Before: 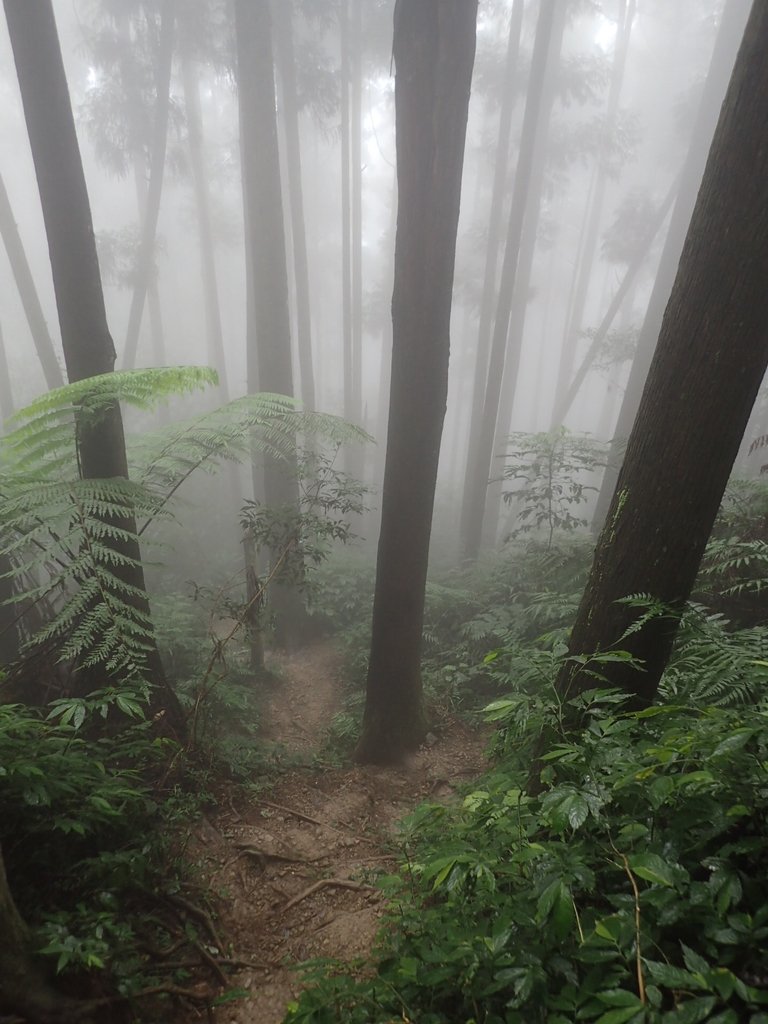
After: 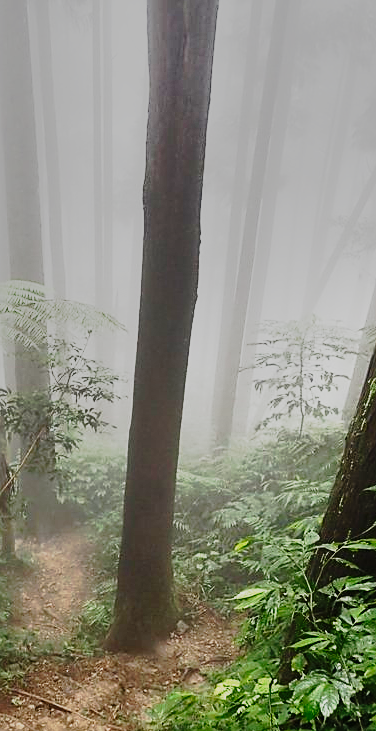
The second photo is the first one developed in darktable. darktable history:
tone curve: curves: ch0 [(0, 0) (0.105, 0.068) (0.195, 0.162) (0.283, 0.283) (0.384, 0.404) (0.485, 0.531) (0.638, 0.681) (0.795, 0.879) (1, 0.977)]; ch1 [(0, 0) (0.161, 0.092) (0.35, 0.33) (0.379, 0.401) (0.456, 0.469) (0.498, 0.506) (0.521, 0.549) (0.58, 0.624) (0.635, 0.671) (1, 1)]; ch2 [(0, 0) (0.371, 0.362) (0.437, 0.437) (0.483, 0.484) (0.53, 0.515) (0.56, 0.58) (0.622, 0.606) (1, 1)], preserve colors none
sharpen: on, module defaults
contrast brightness saturation: contrast 0.071
shadows and highlights: shadows 80.7, white point adjustment -8.94, highlights -61.5, soften with gaussian
crop: left 32.522%, top 10.986%, right 18.421%, bottom 17.56%
base curve: curves: ch0 [(0, 0.003) (0.001, 0.002) (0.006, 0.004) (0.02, 0.022) (0.048, 0.086) (0.094, 0.234) (0.162, 0.431) (0.258, 0.629) (0.385, 0.8) (0.548, 0.918) (0.751, 0.988) (1, 1)], preserve colors none
